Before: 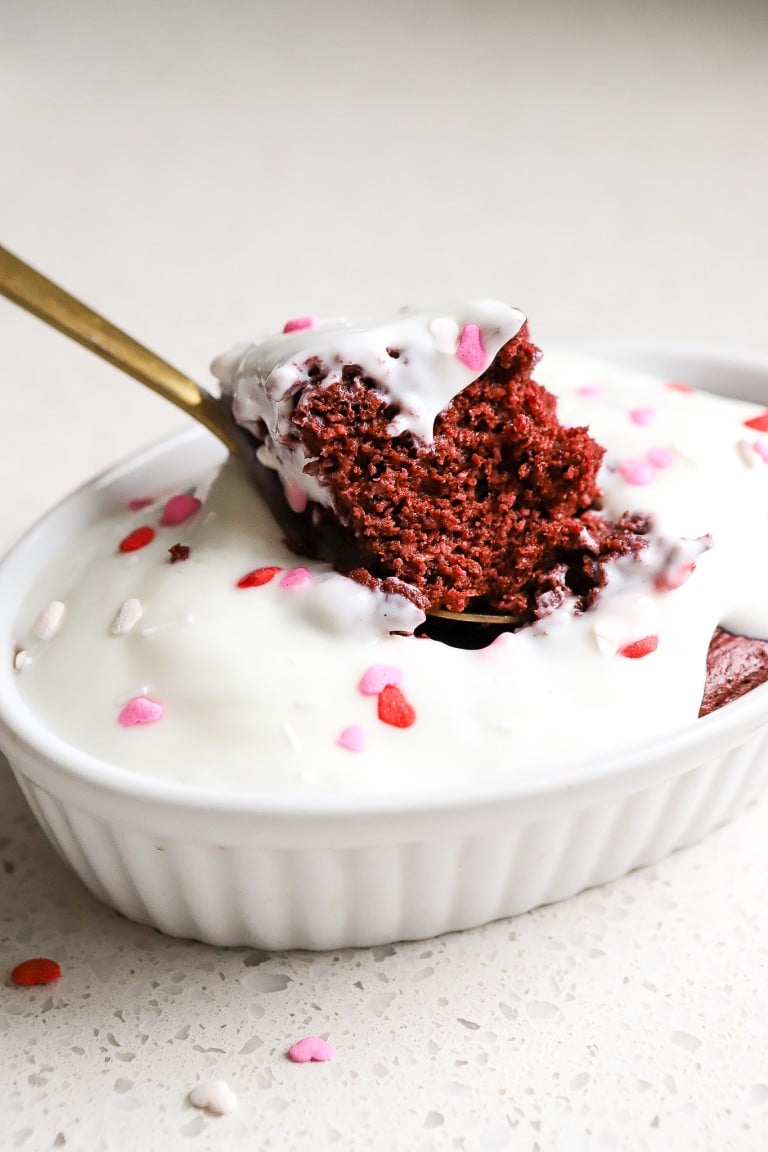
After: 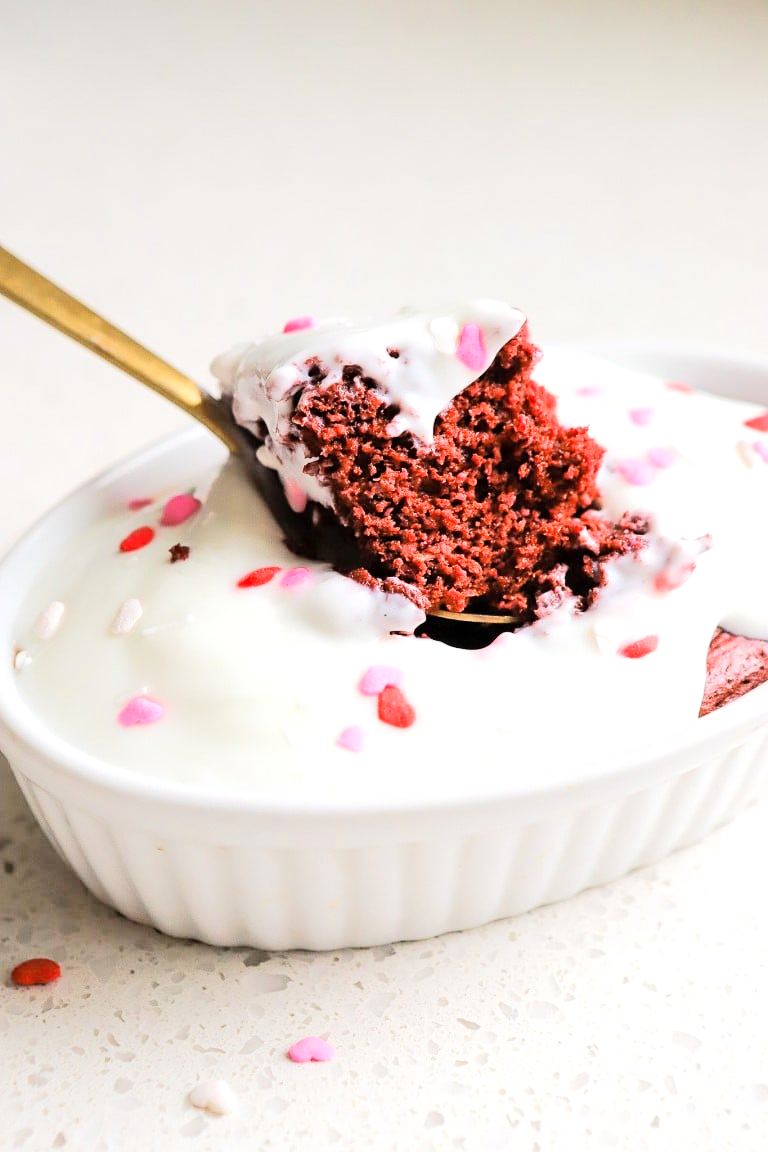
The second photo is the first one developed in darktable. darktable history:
tone equalizer: -7 EV 0.152 EV, -6 EV 0.623 EV, -5 EV 1.16 EV, -4 EV 1.31 EV, -3 EV 1.18 EV, -2 EV 0.6 EV, -1 EV 0.164 EV, edges refinement/feathering 500, mask exposure compensation -1.57 EV, preserve details no
